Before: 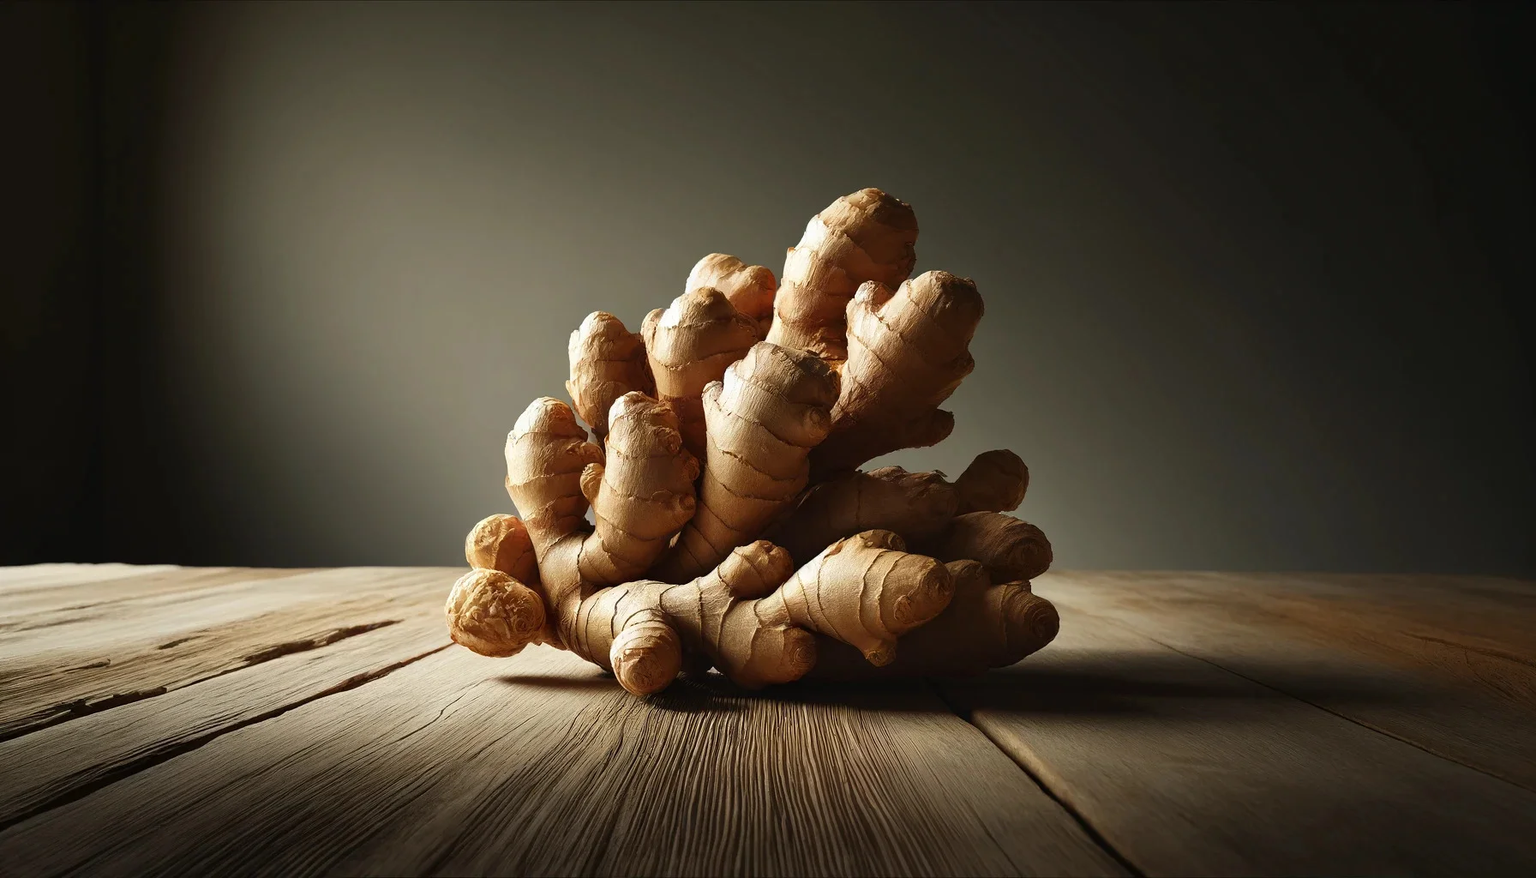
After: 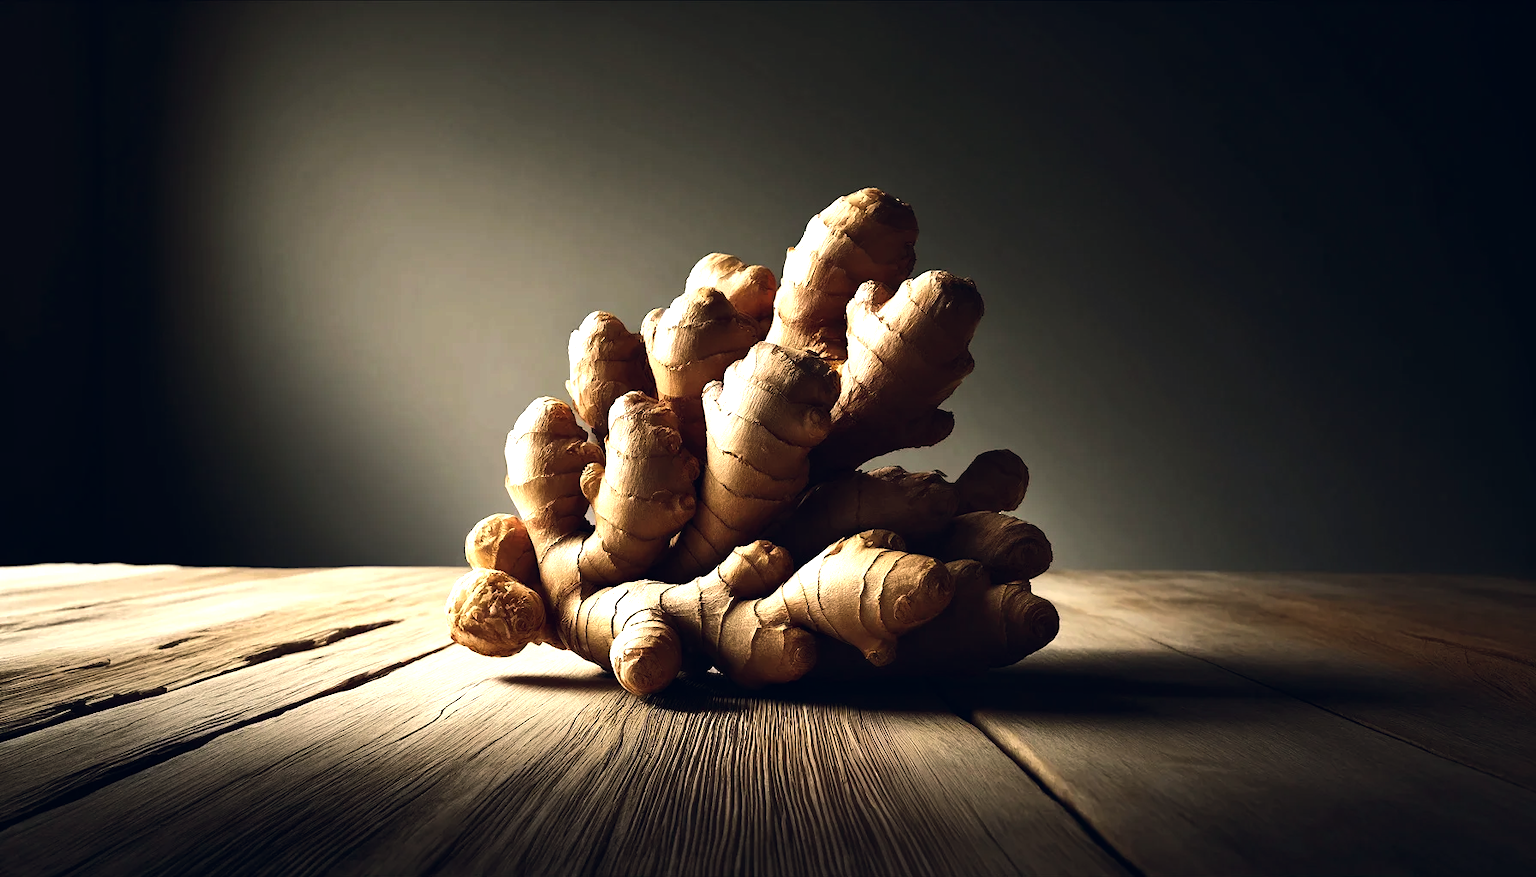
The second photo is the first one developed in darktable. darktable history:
color balance rgb: shadows lift › hue 87.51°, highlights gain › chroma 1.62%, highlights gain › hue 55.1°, global offset › chroma 0.06%, global offset › hue 253.66°, linear chroma grading › global chroma 0.5%
tone equalizer: -8 EV -1.08 EV, -7 EV -1.01 EV, -6 EV -0.867 EV, -5 EV -0.578 EV, -3 EV 0.578 EV, -2 EV 0.867 EV, -1 EV 1.01 EV, +0 EV 1.08 EV, edges refinement/feathering 500, mask exposure compensation -1.57 EV, preserve details no
